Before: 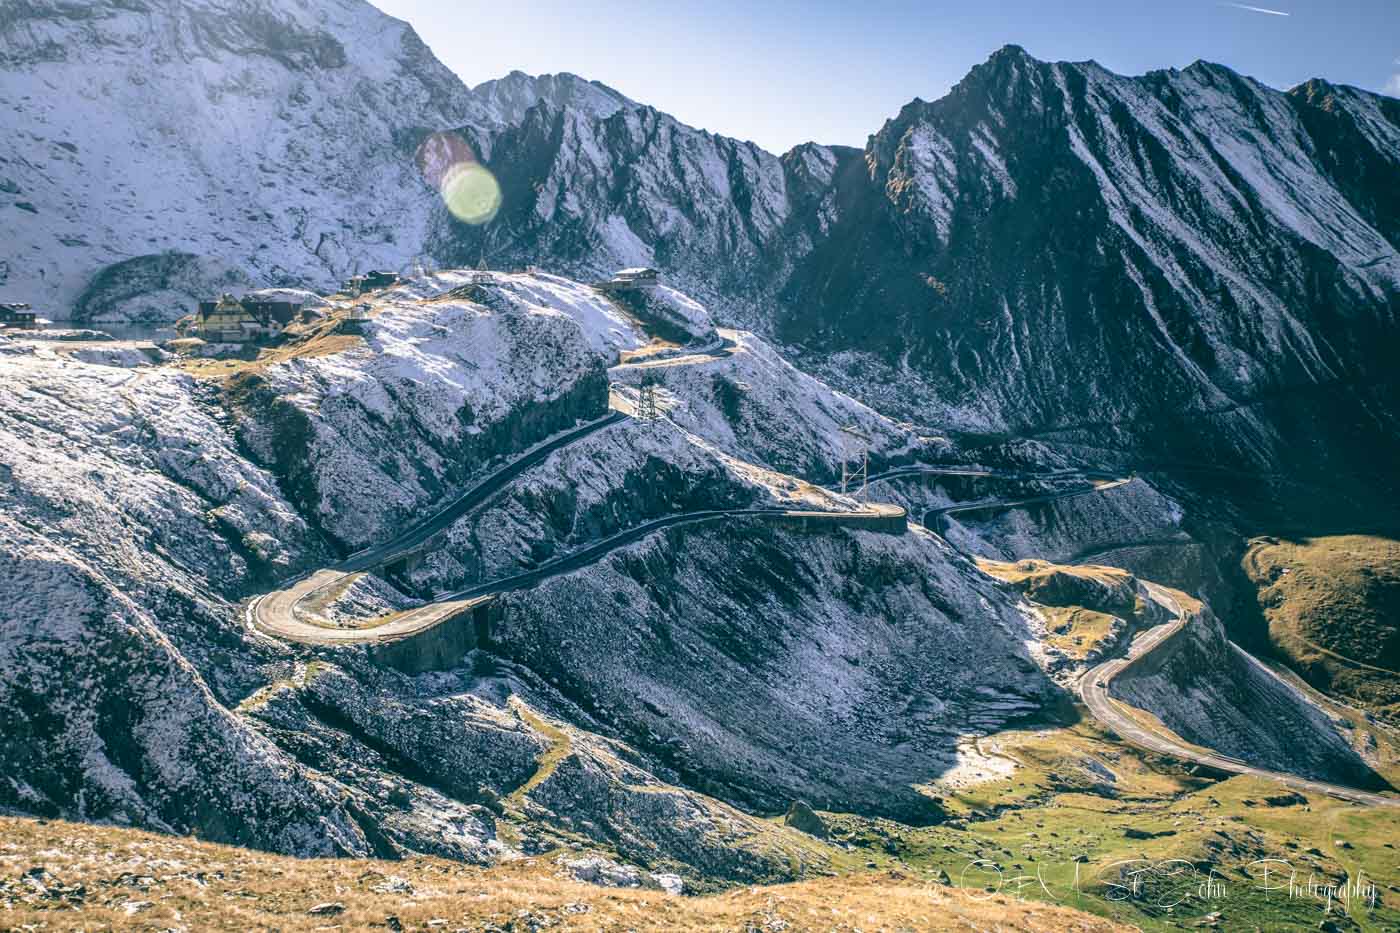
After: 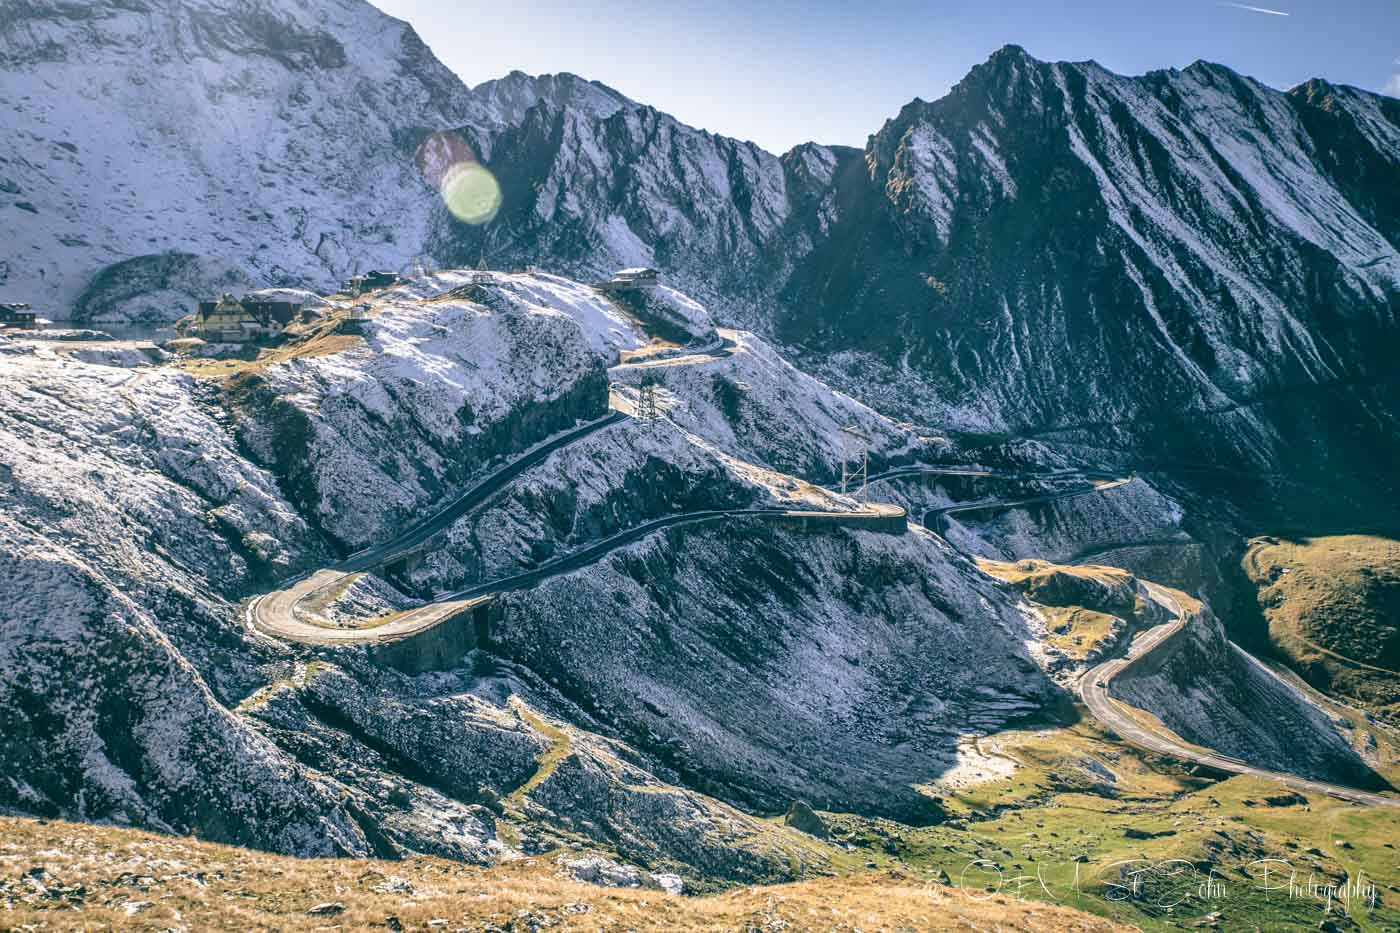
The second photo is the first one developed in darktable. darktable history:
shadows and highlights: highlights color adjustment 0.398%, soften with gaussian
